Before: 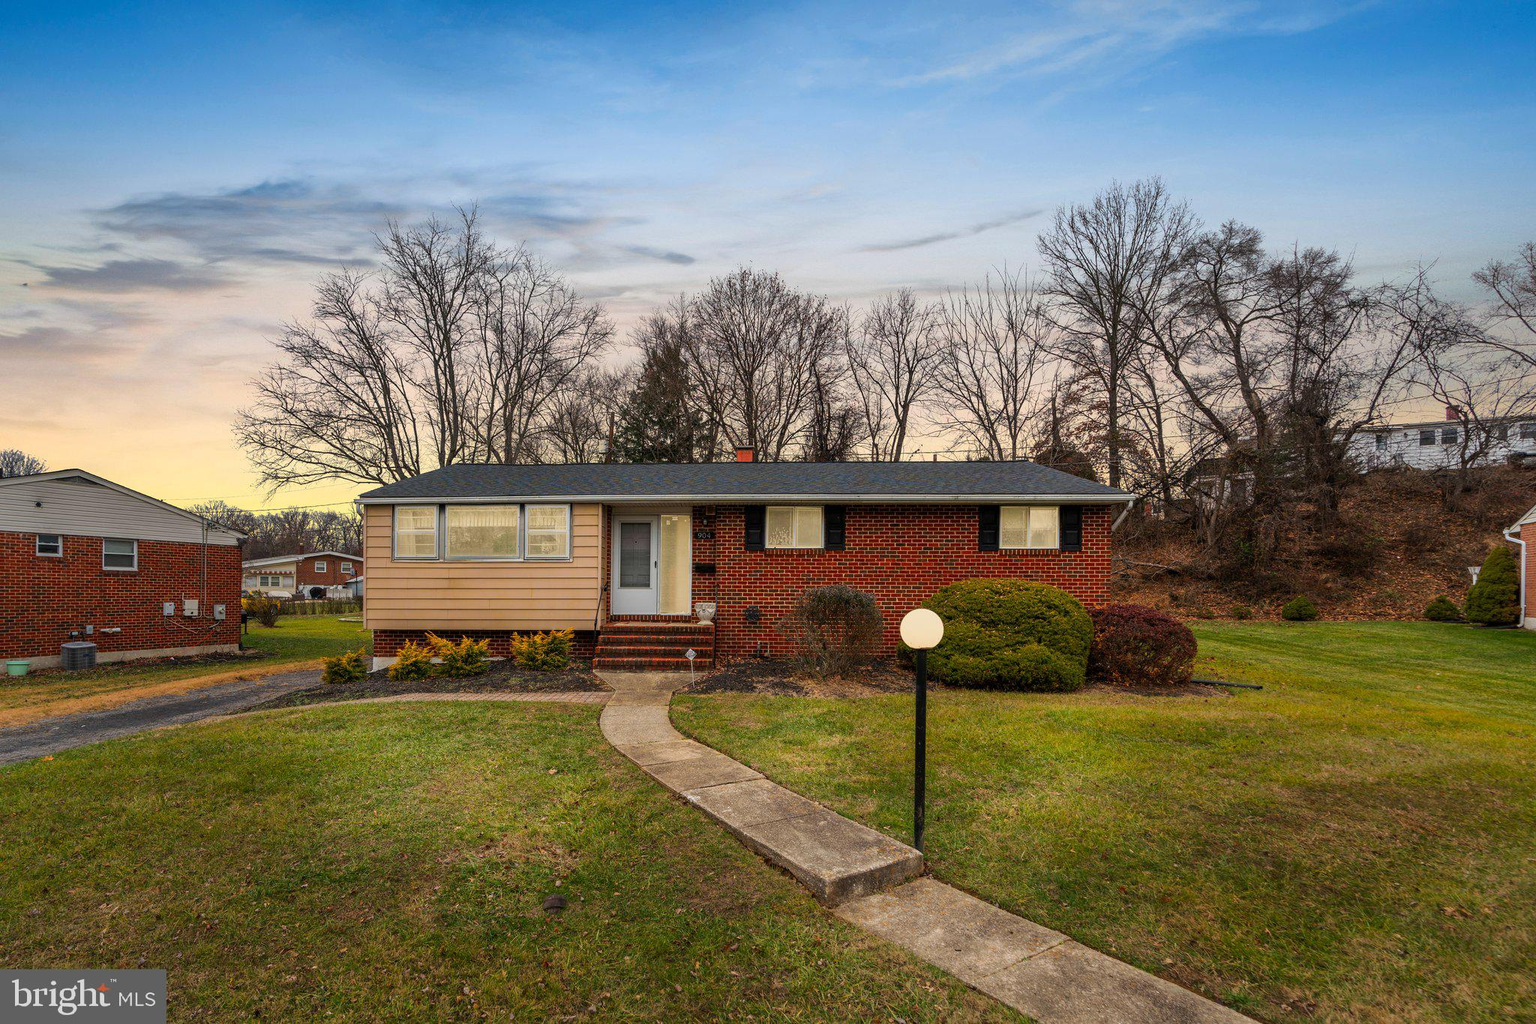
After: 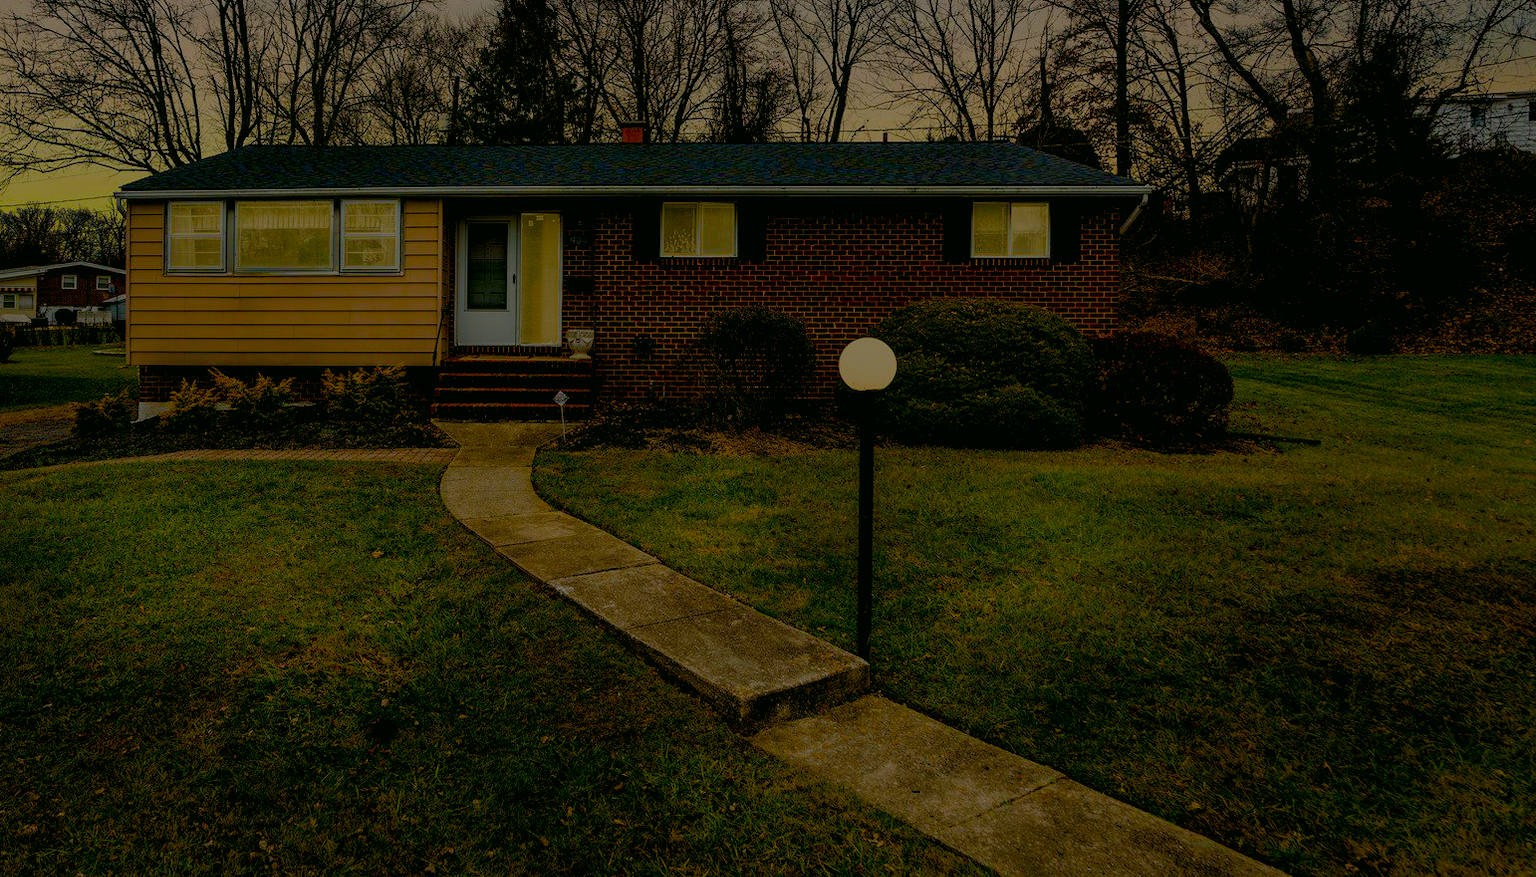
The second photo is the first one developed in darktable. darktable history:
color balance rgb: linear chroma grading › global chroma 15.078%, perceptual saturation grading › global saturation 20%, perceptual saturation grading › highlights -50.479%, perceptual saturation grading › shadows 31.145%, global vibrance 20%
exposure: black level correction 0.048, exposure 0.012 EV, compensate exposure bias true, compensate highlight preservation false
crop and rotate: left 17.481%, top 34.662%, right 7.217%, bottom 0.832%
color correction: highlights a* 3.96, highlights b* 4.98, shadows a* -6.85, shadows b* 5.05
